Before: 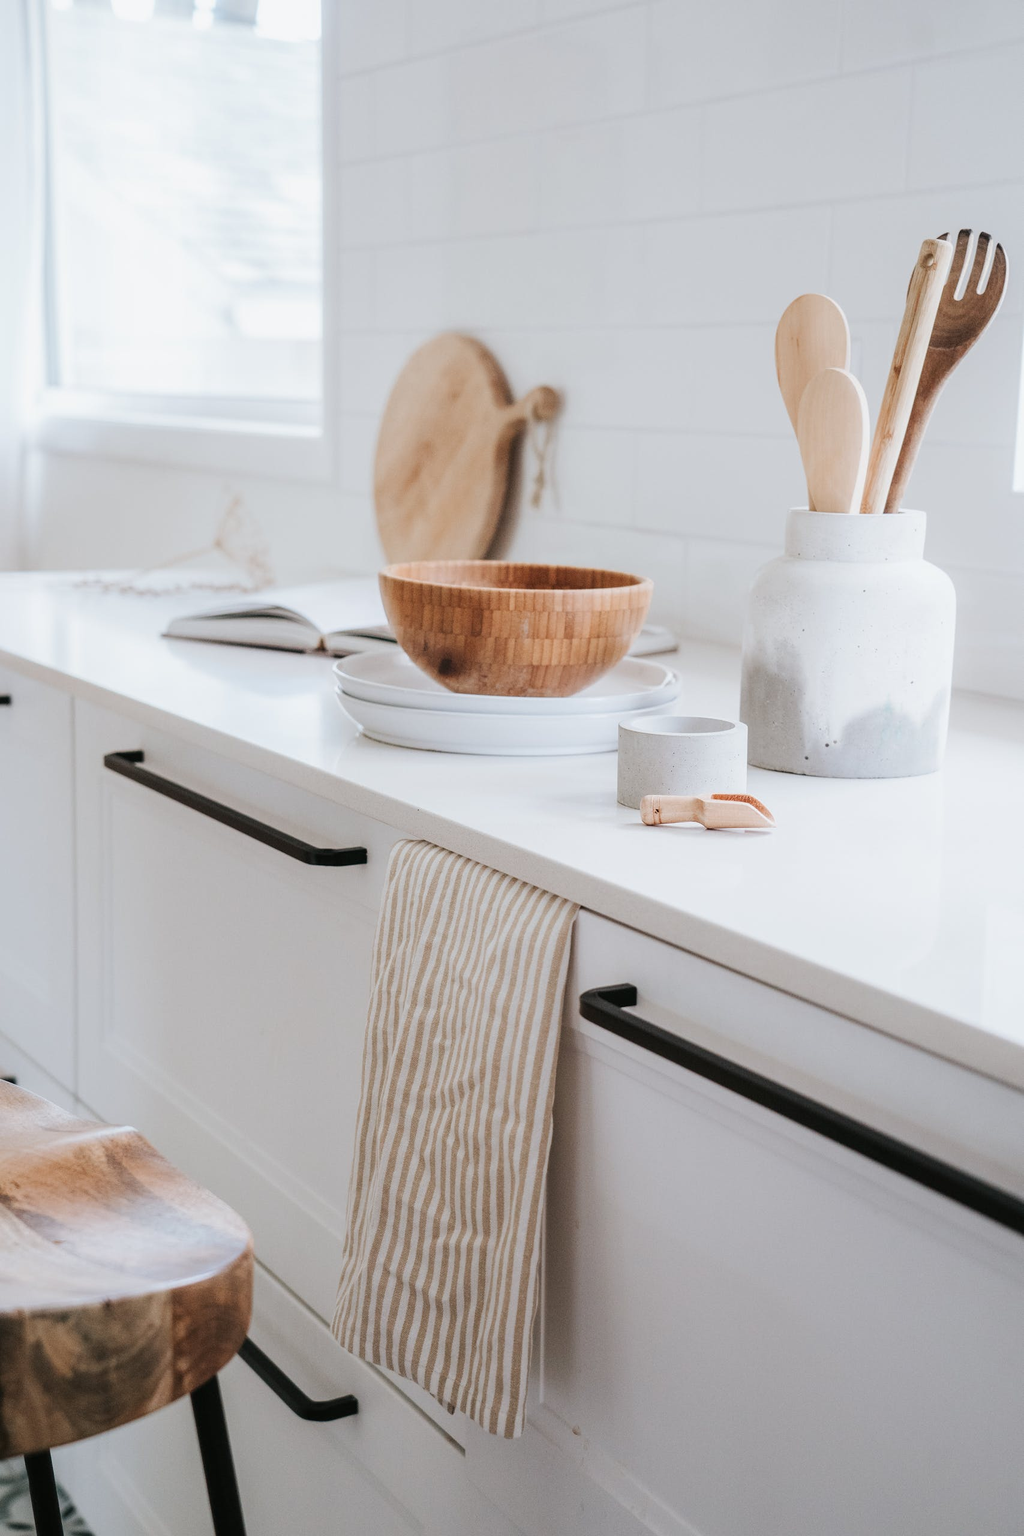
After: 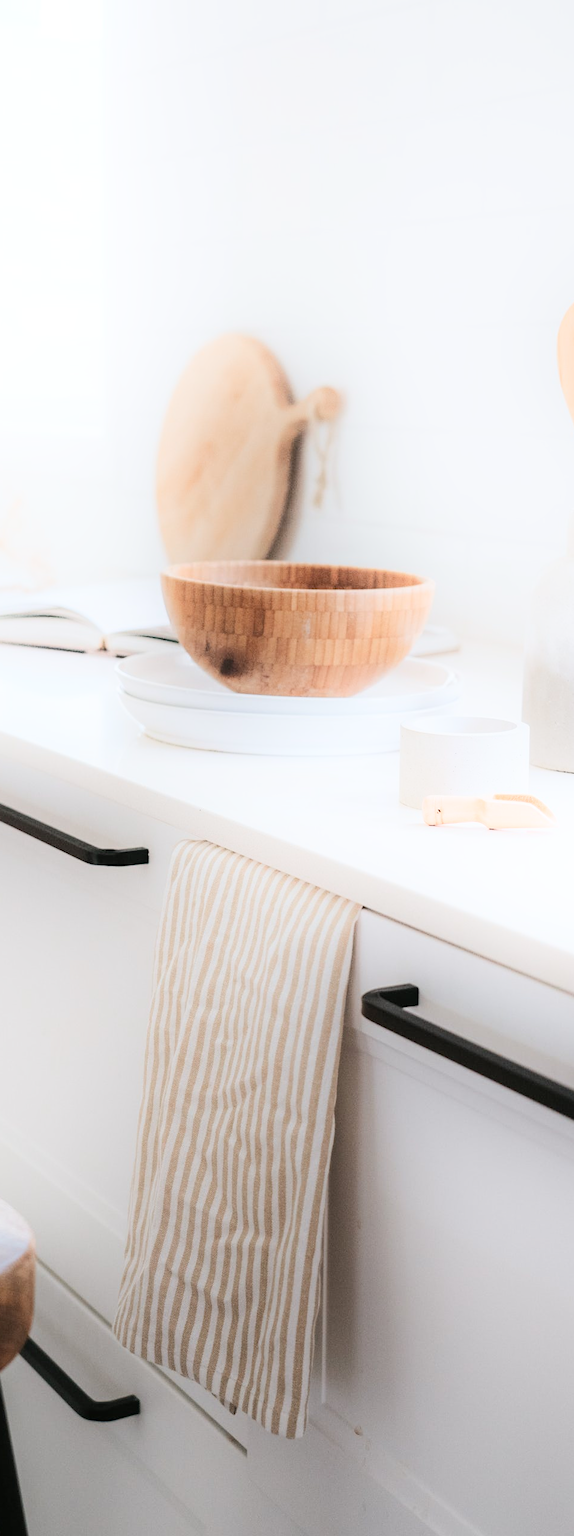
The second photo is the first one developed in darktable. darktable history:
crop: left 21.371%, right 22.475%
shadows and highlights: shadows -21.38, highlights 99.43, soften with gaussian
